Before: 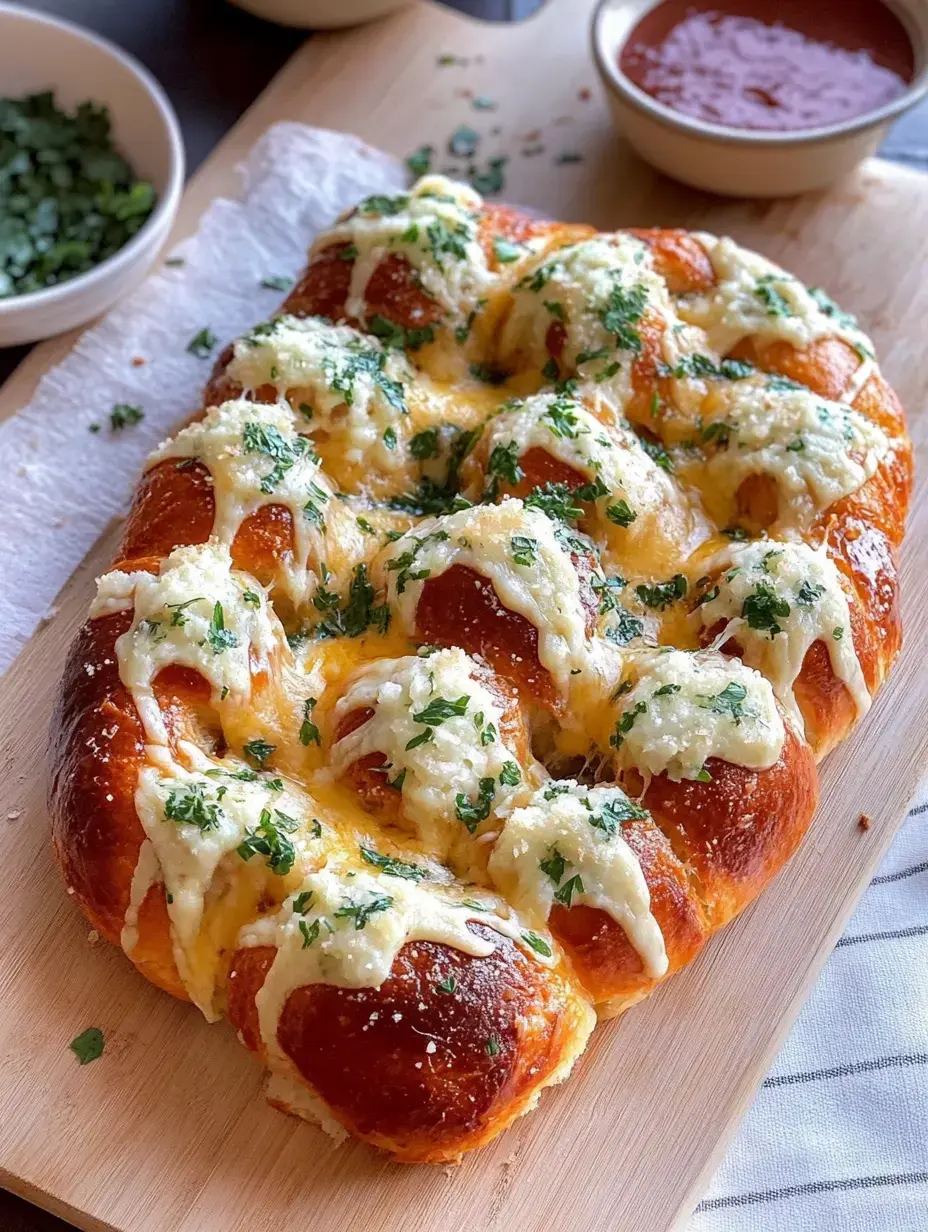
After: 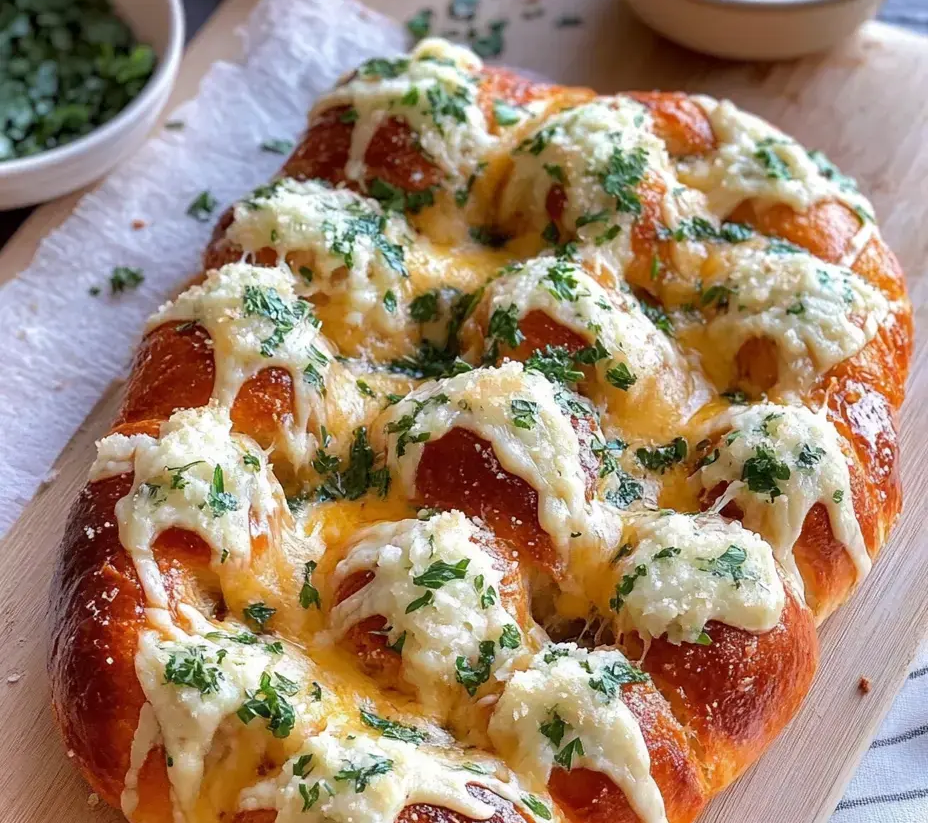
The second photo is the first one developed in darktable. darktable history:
crop: top 11.136%, bottom 21.982%
